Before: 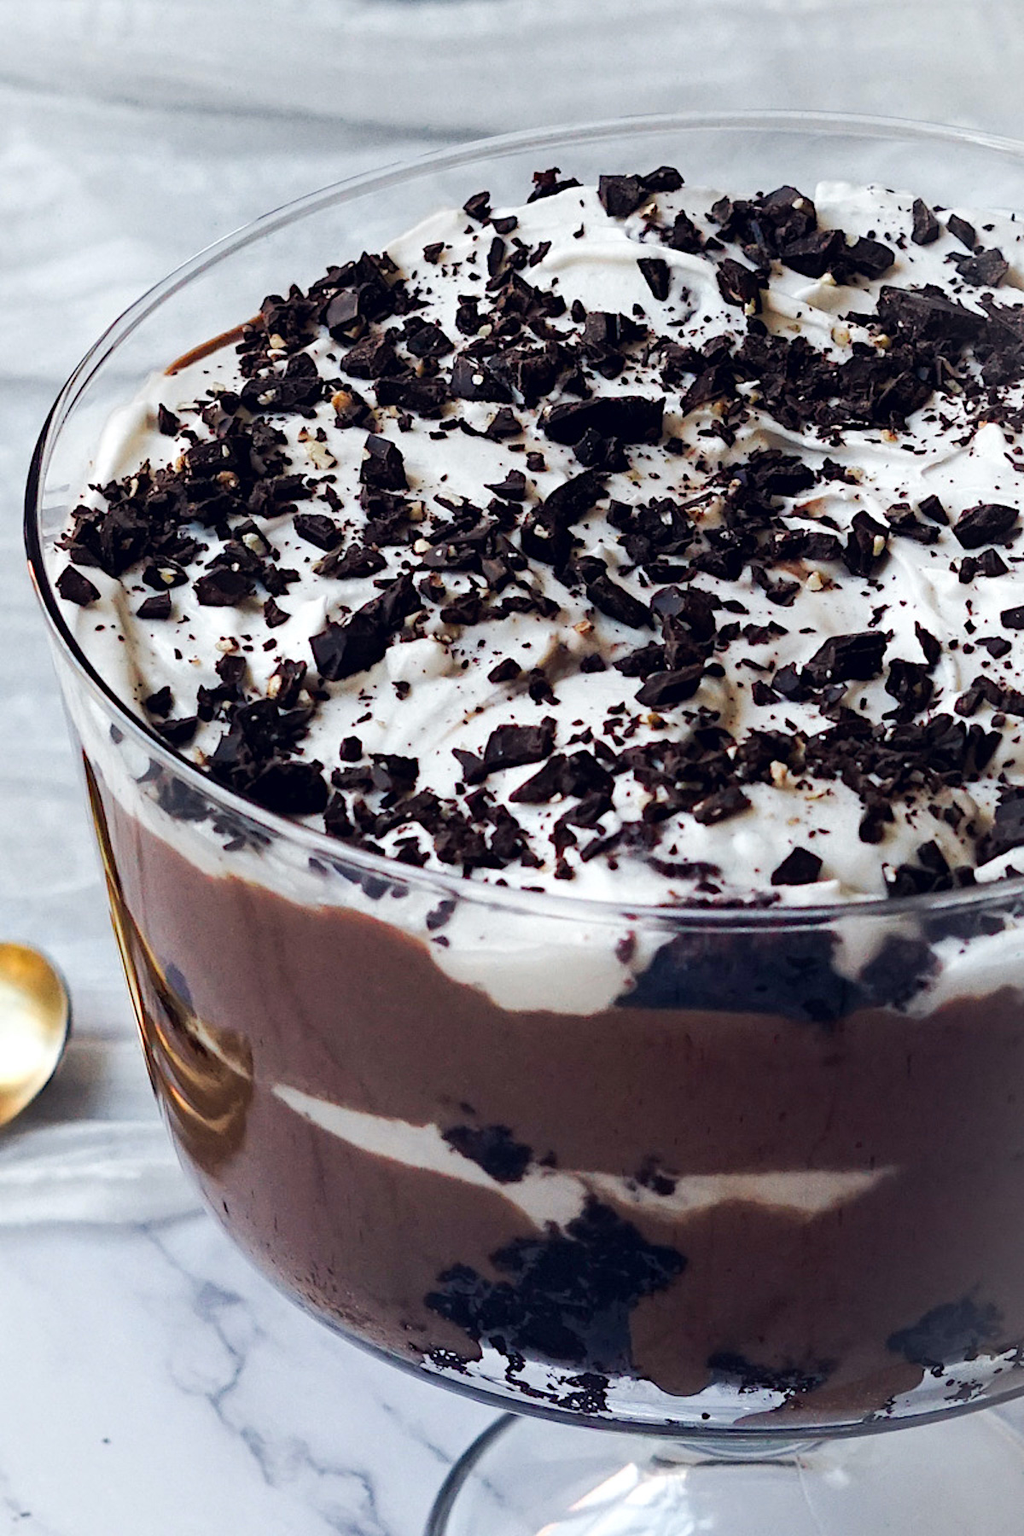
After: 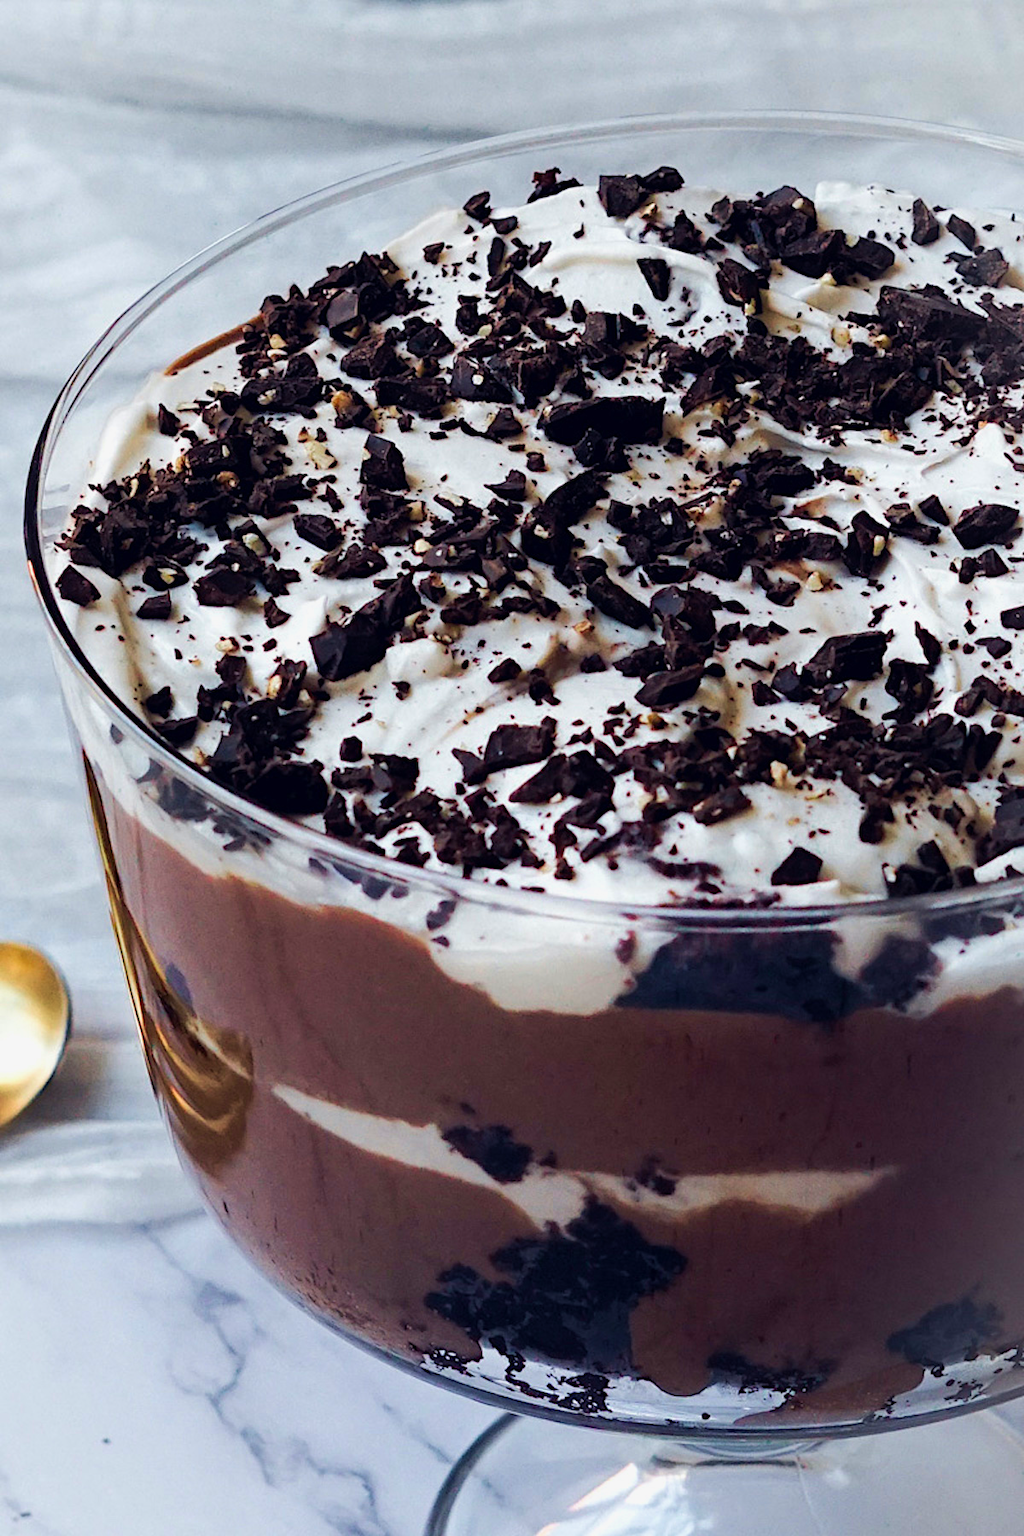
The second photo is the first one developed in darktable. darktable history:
exposure: exposure -0.116 EV, compensate exposure bias true, compensate highlight preservation false
velvia: strength 40%
